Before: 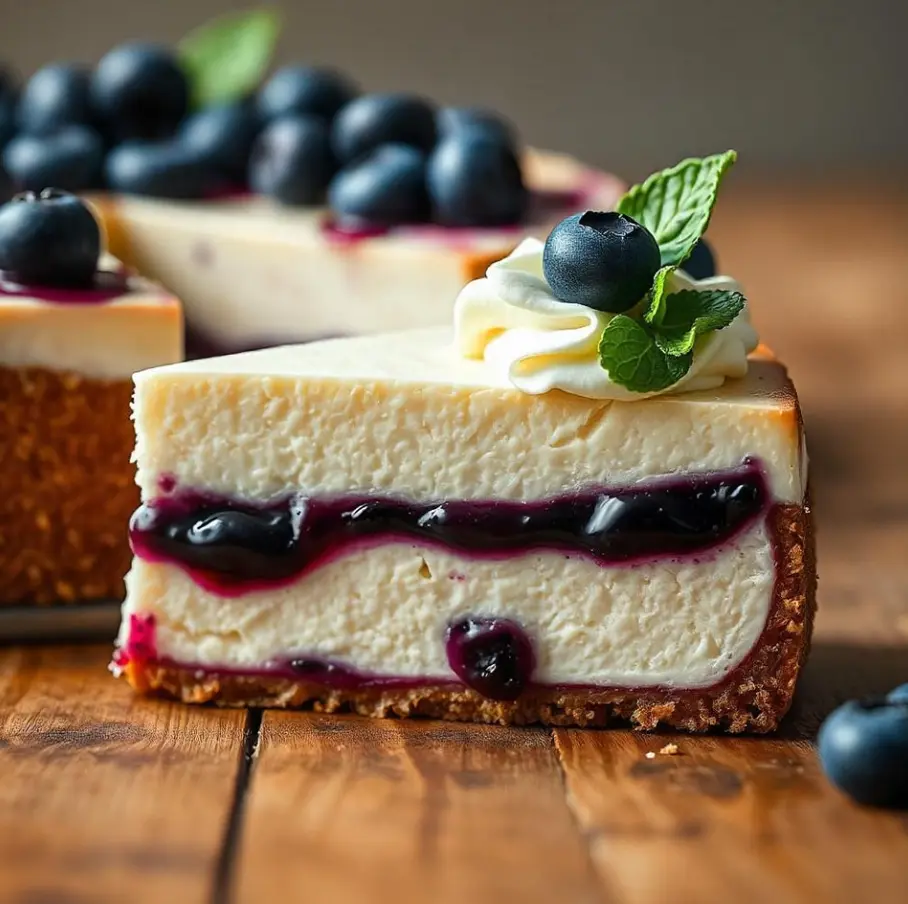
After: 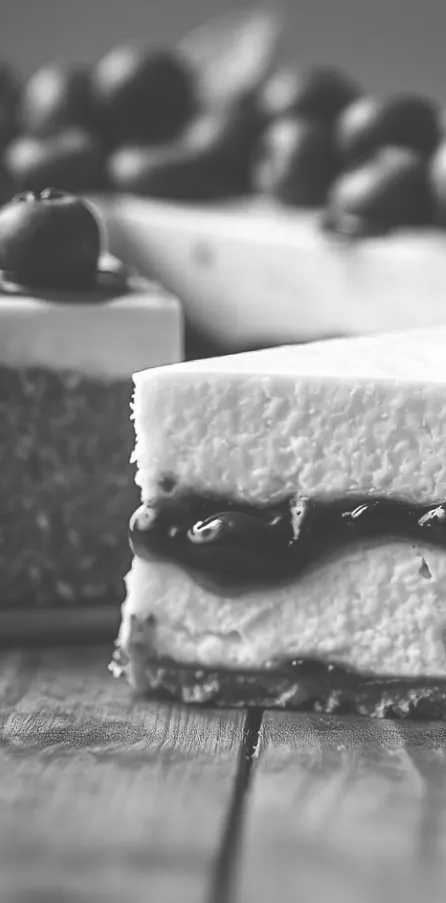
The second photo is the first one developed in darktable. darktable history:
white balance: red 1.045, blue 0.932
crop and rotate: left 0%, top 0%, right 50.845%
velvia: on, module defaults
exposure: black level correction -0.041, exposure 0.064 EV, compensate highlight preservation false
monochrome: on, module defaults
